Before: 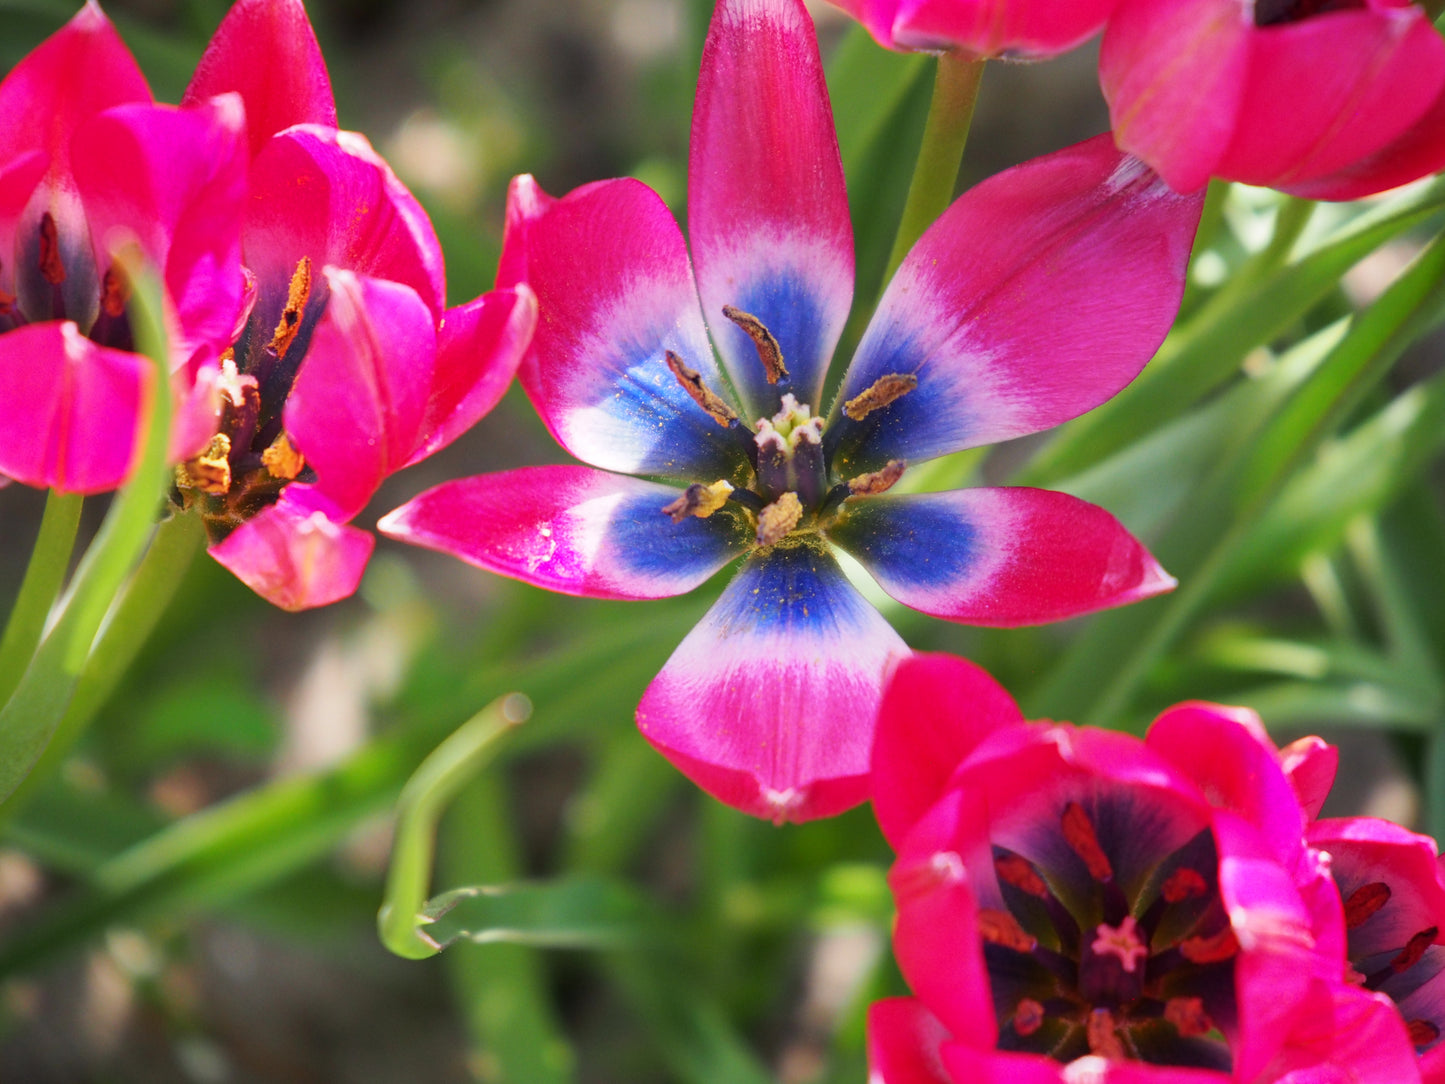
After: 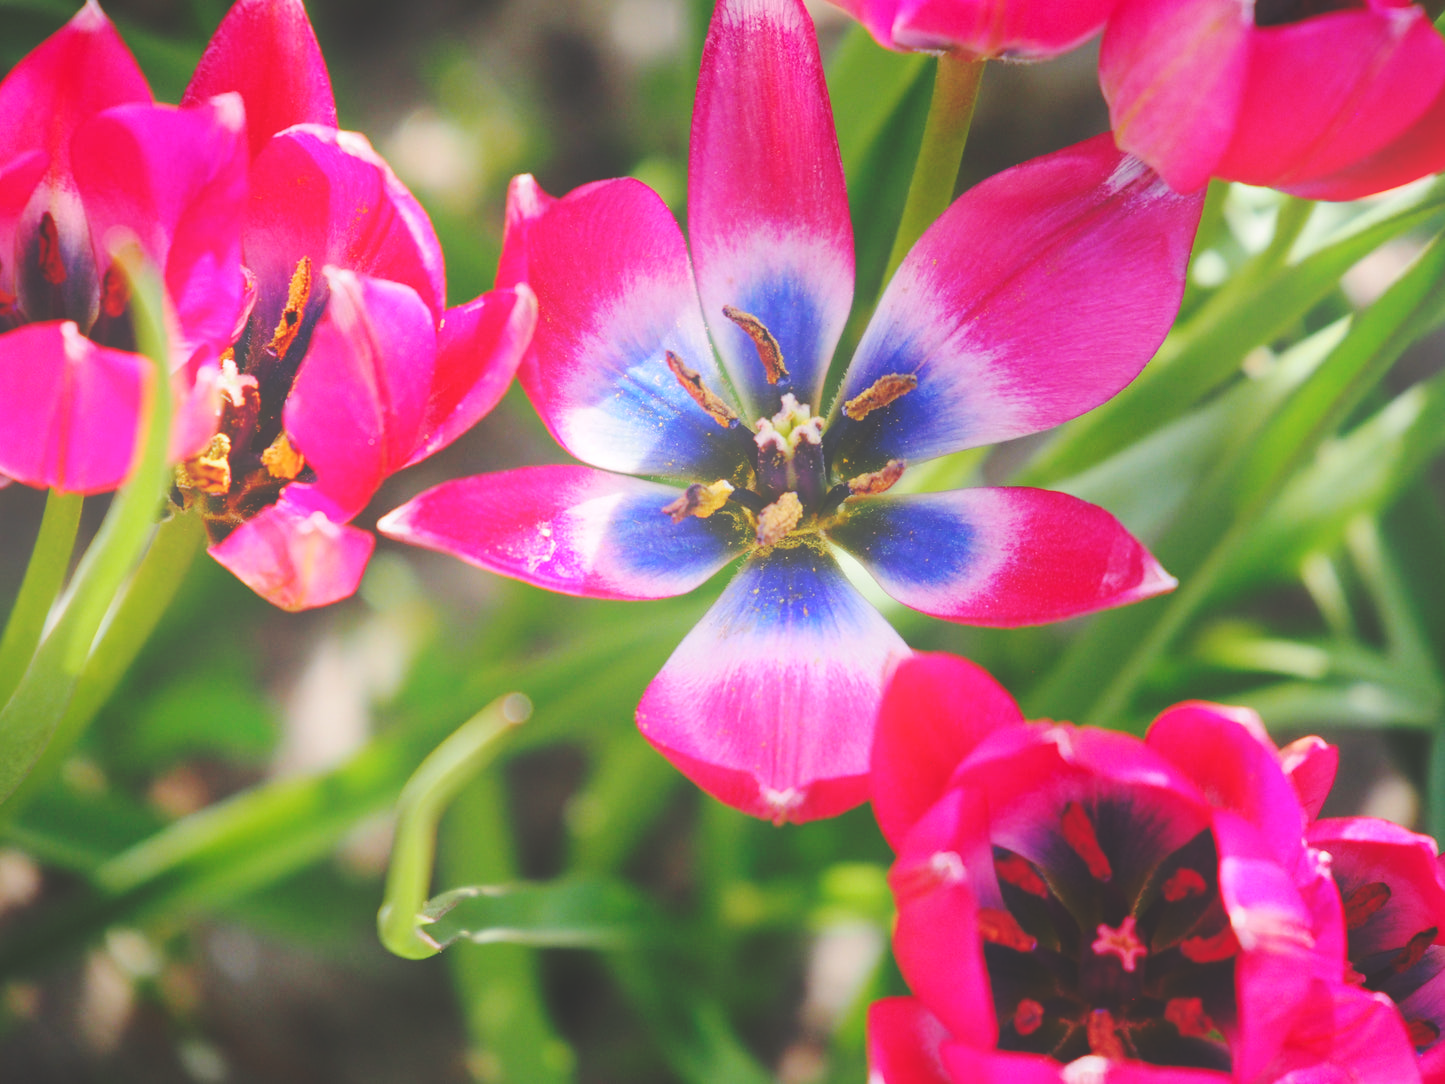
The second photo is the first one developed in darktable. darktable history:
bloom: on, module defaults
base curve: curves: ch0 [(0, 0.024) (0.055, 0.065) (0.121, 0.166) (0.236, 0.319) (0.693, 0.726) (1, 1)], preserve colors none
